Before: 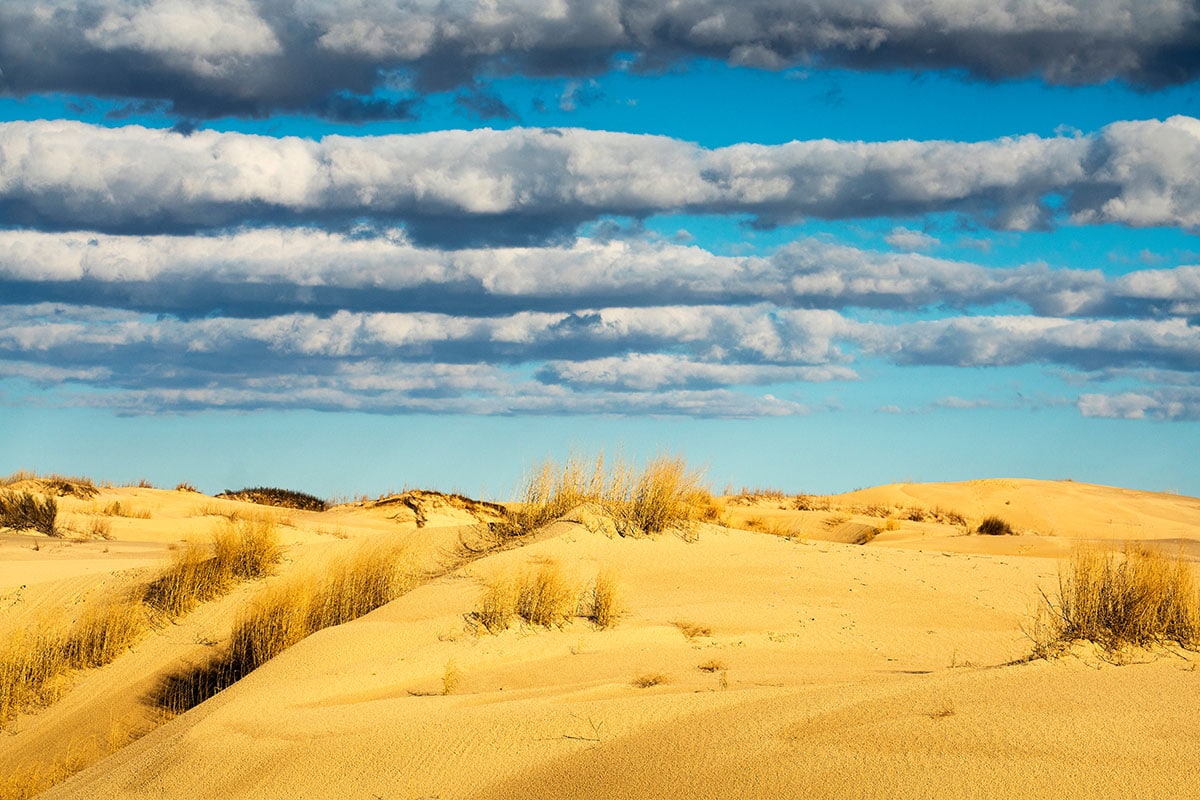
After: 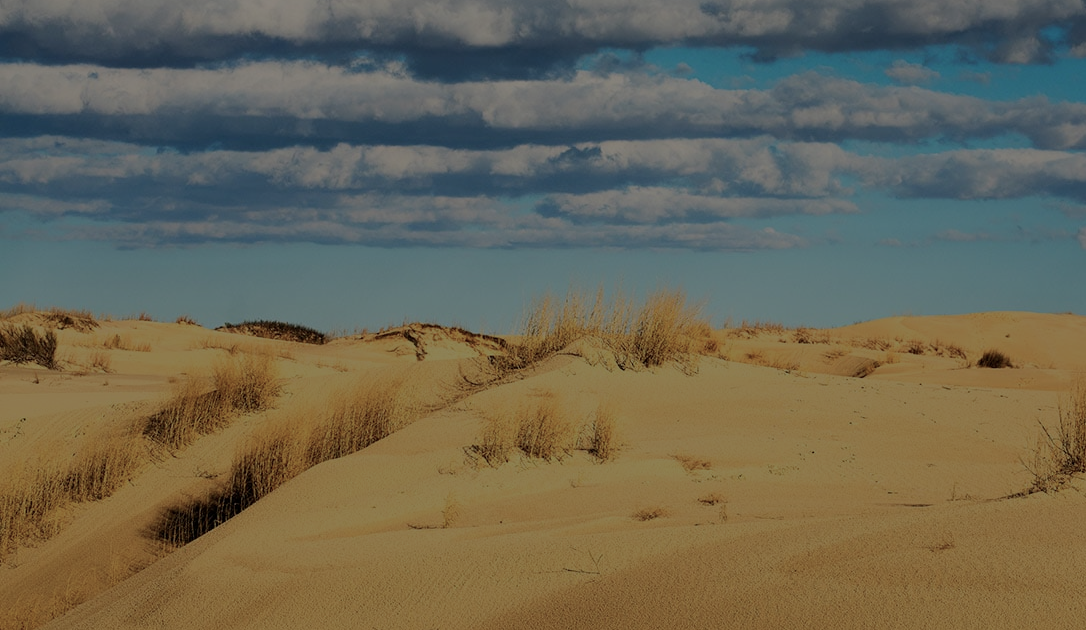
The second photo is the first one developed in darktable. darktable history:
crop: top 20.916%, right 9.437%, bottom 0.316%
color balance rgb: perceptual brilliance grading › global brilliance -48.39%
exposure: black level correction 0.001, exposure 0.5 EV, compensate exposure bias true, compensate highlight preservation false
